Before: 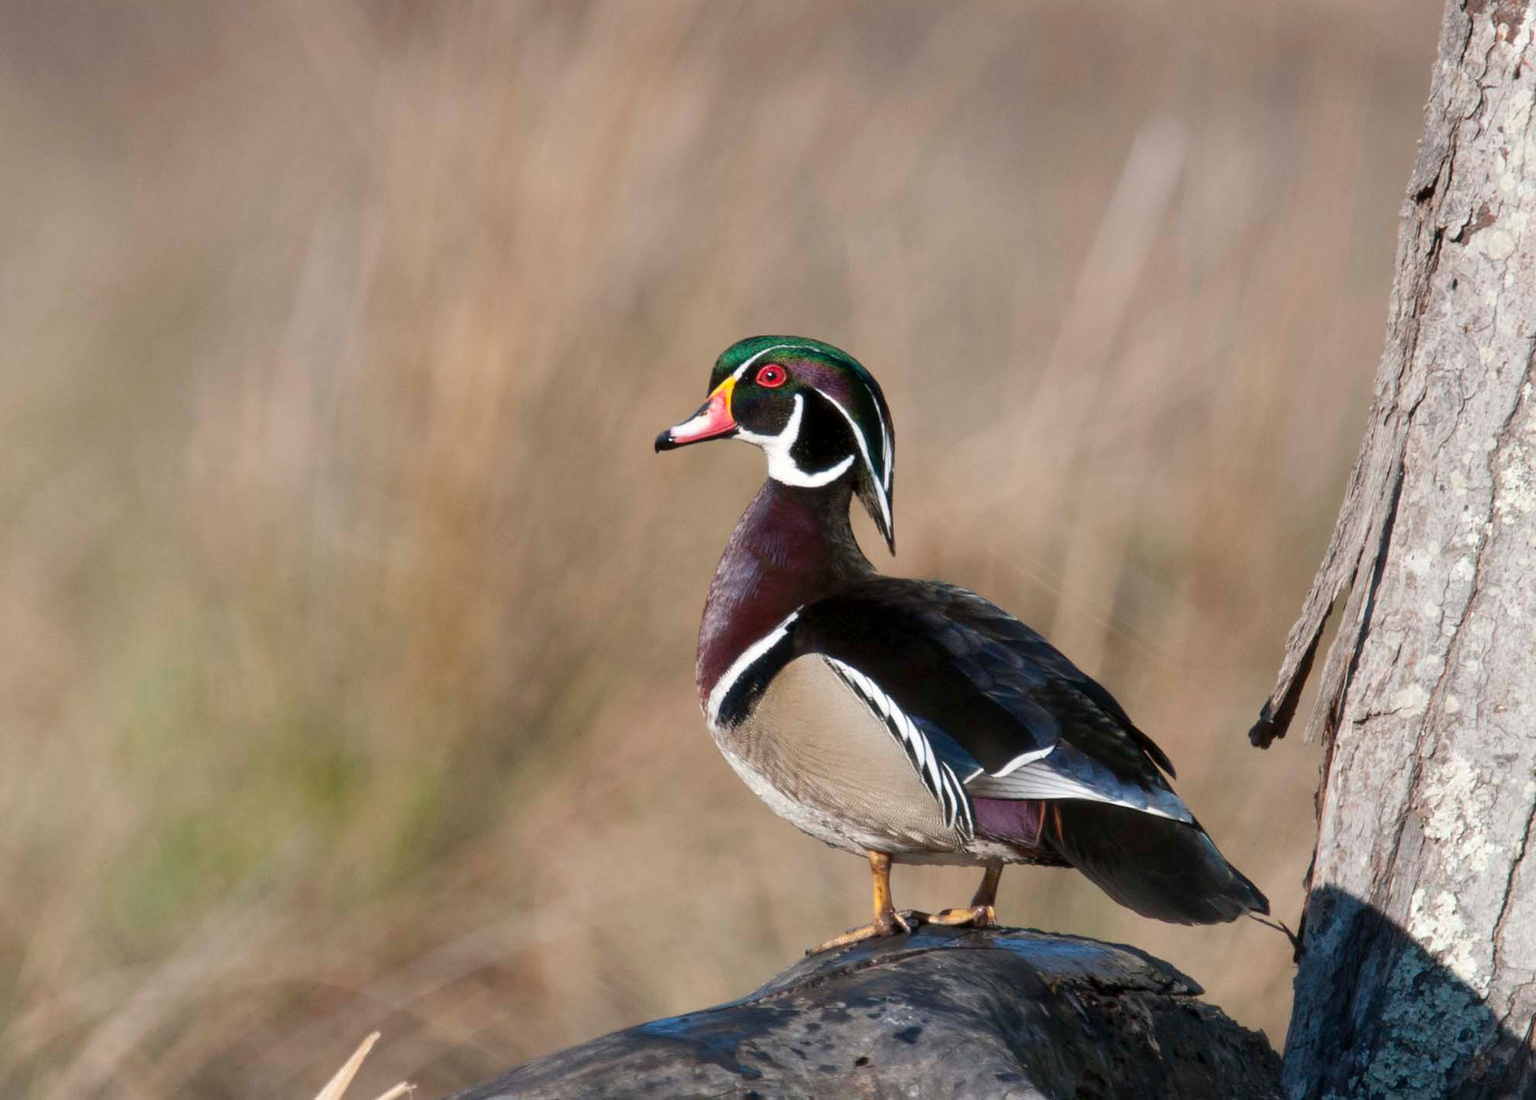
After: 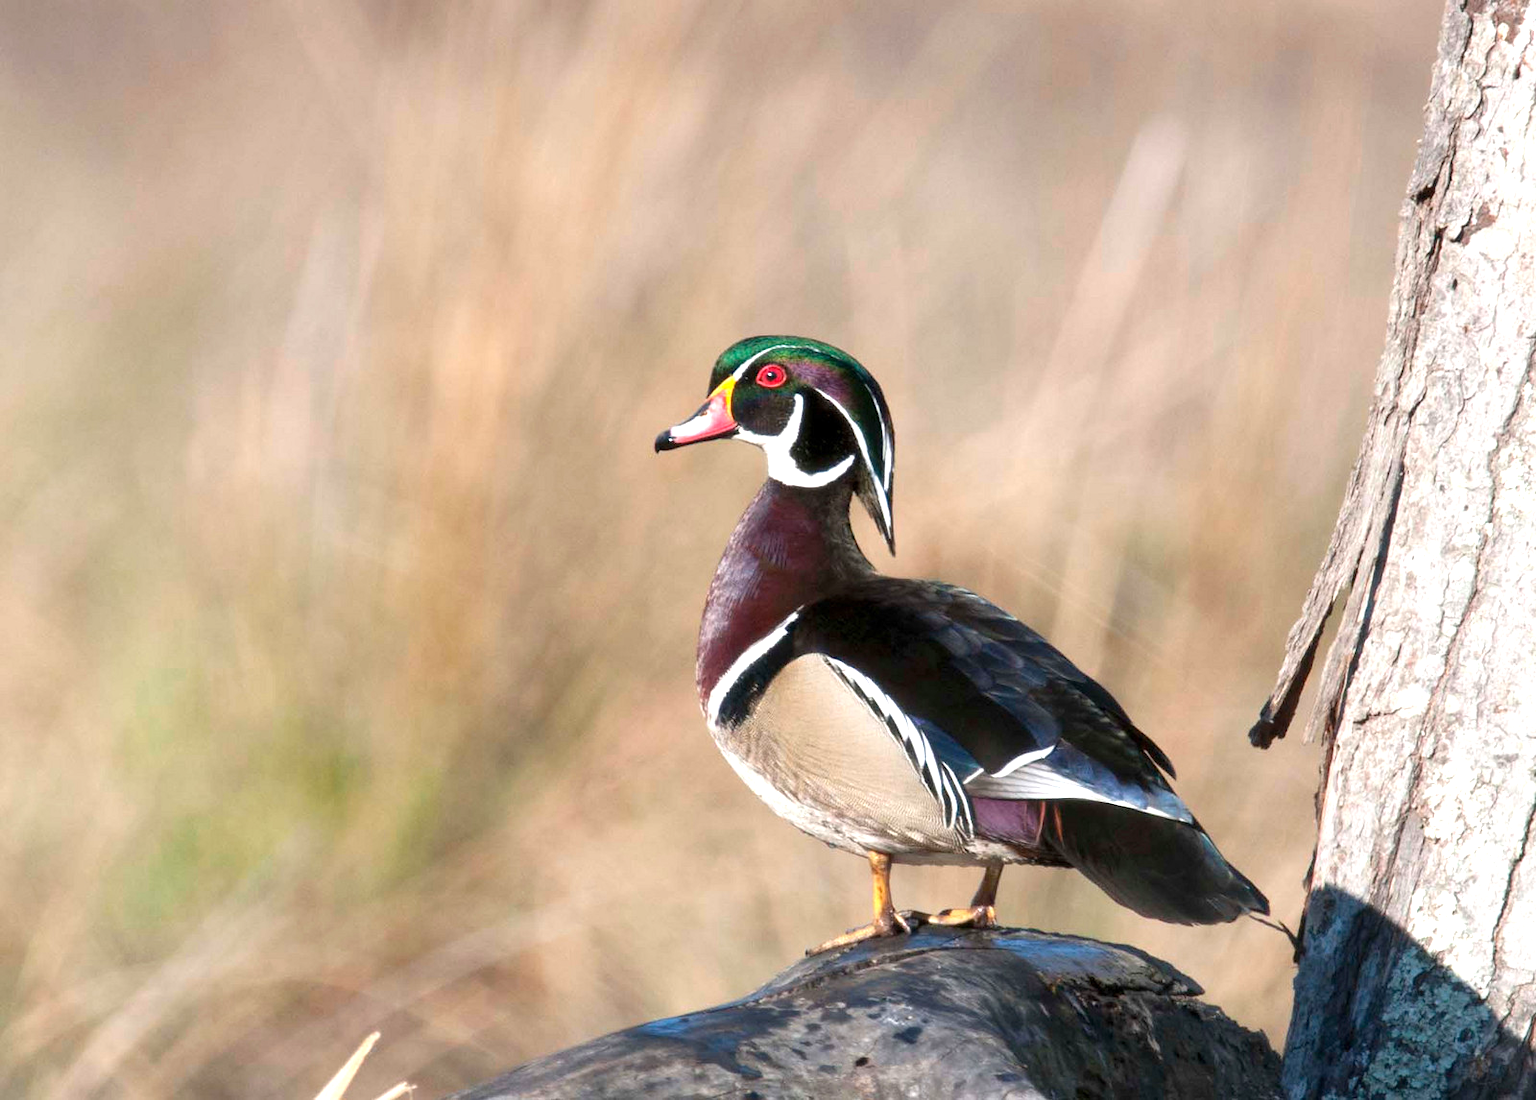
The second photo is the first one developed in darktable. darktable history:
exposure: exposure 0.818 EV, compensate highlight preservation false
